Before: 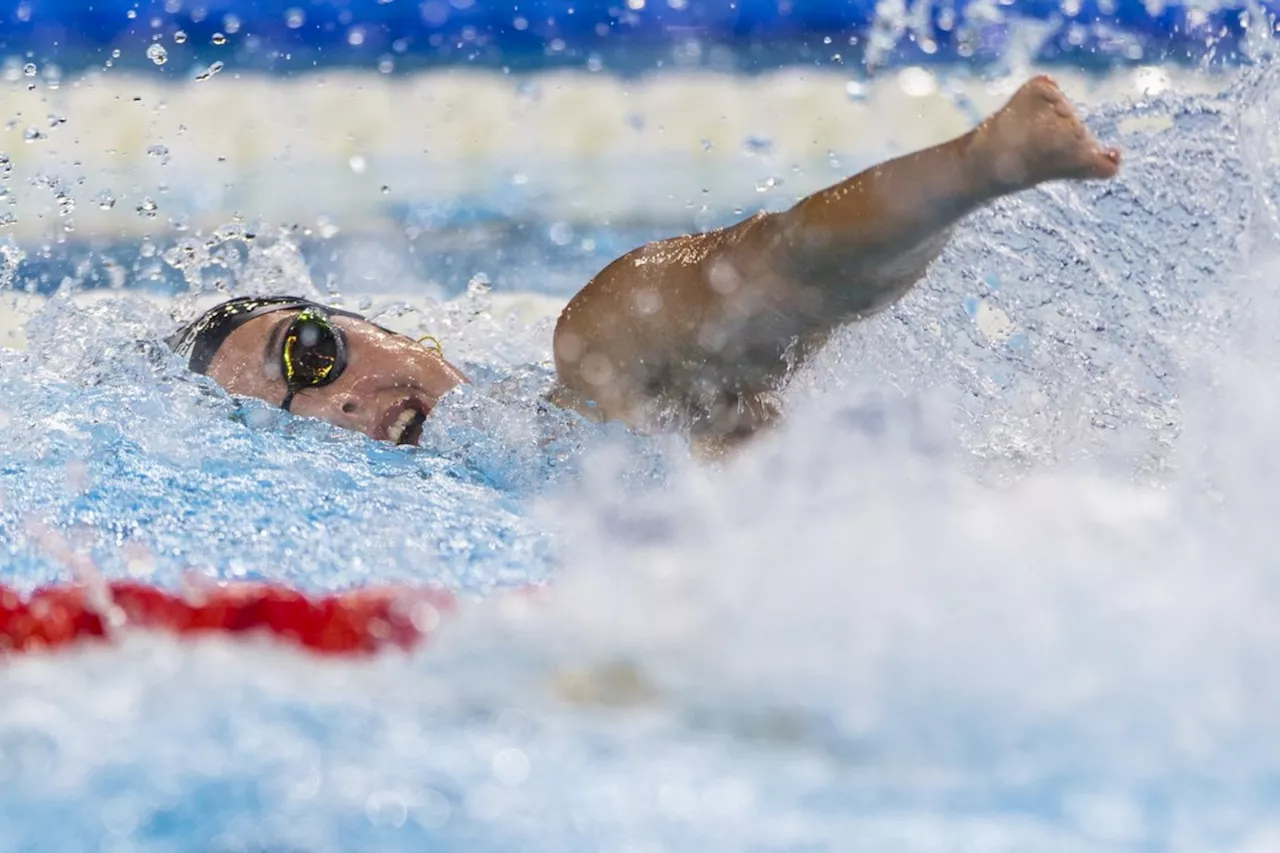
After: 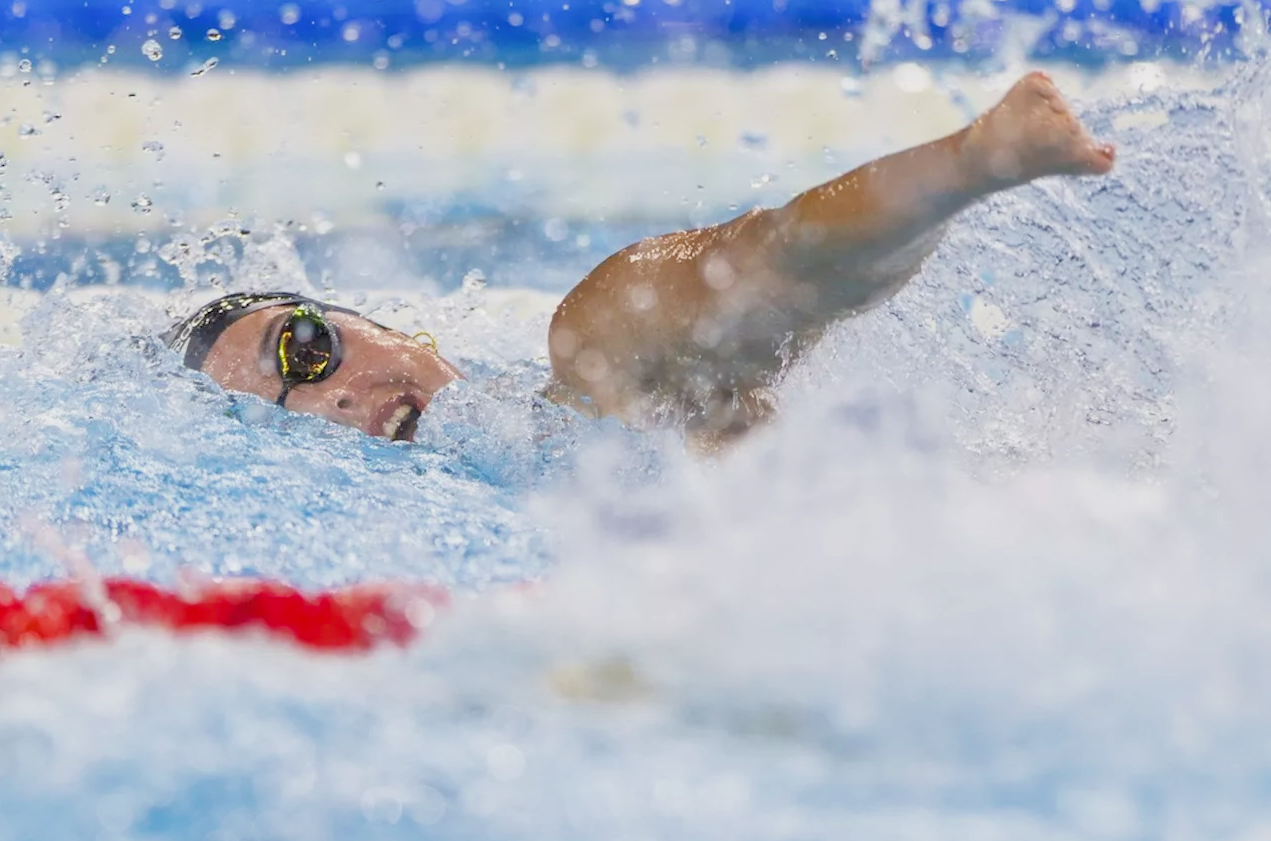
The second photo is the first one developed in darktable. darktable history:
exposure: black level correction 0, exposure 1 EV, compensate highlight preservation false
shadows and highlights: highlights color adjustment 45.39%
crop: left 0.417%, top 0.577%, right 0.215%, bottom 0.724%
filmic rgb: black relative exposure -7.65 EV, white relative exposure 4.56 EV, hardness 3.61, contrast 1.051
